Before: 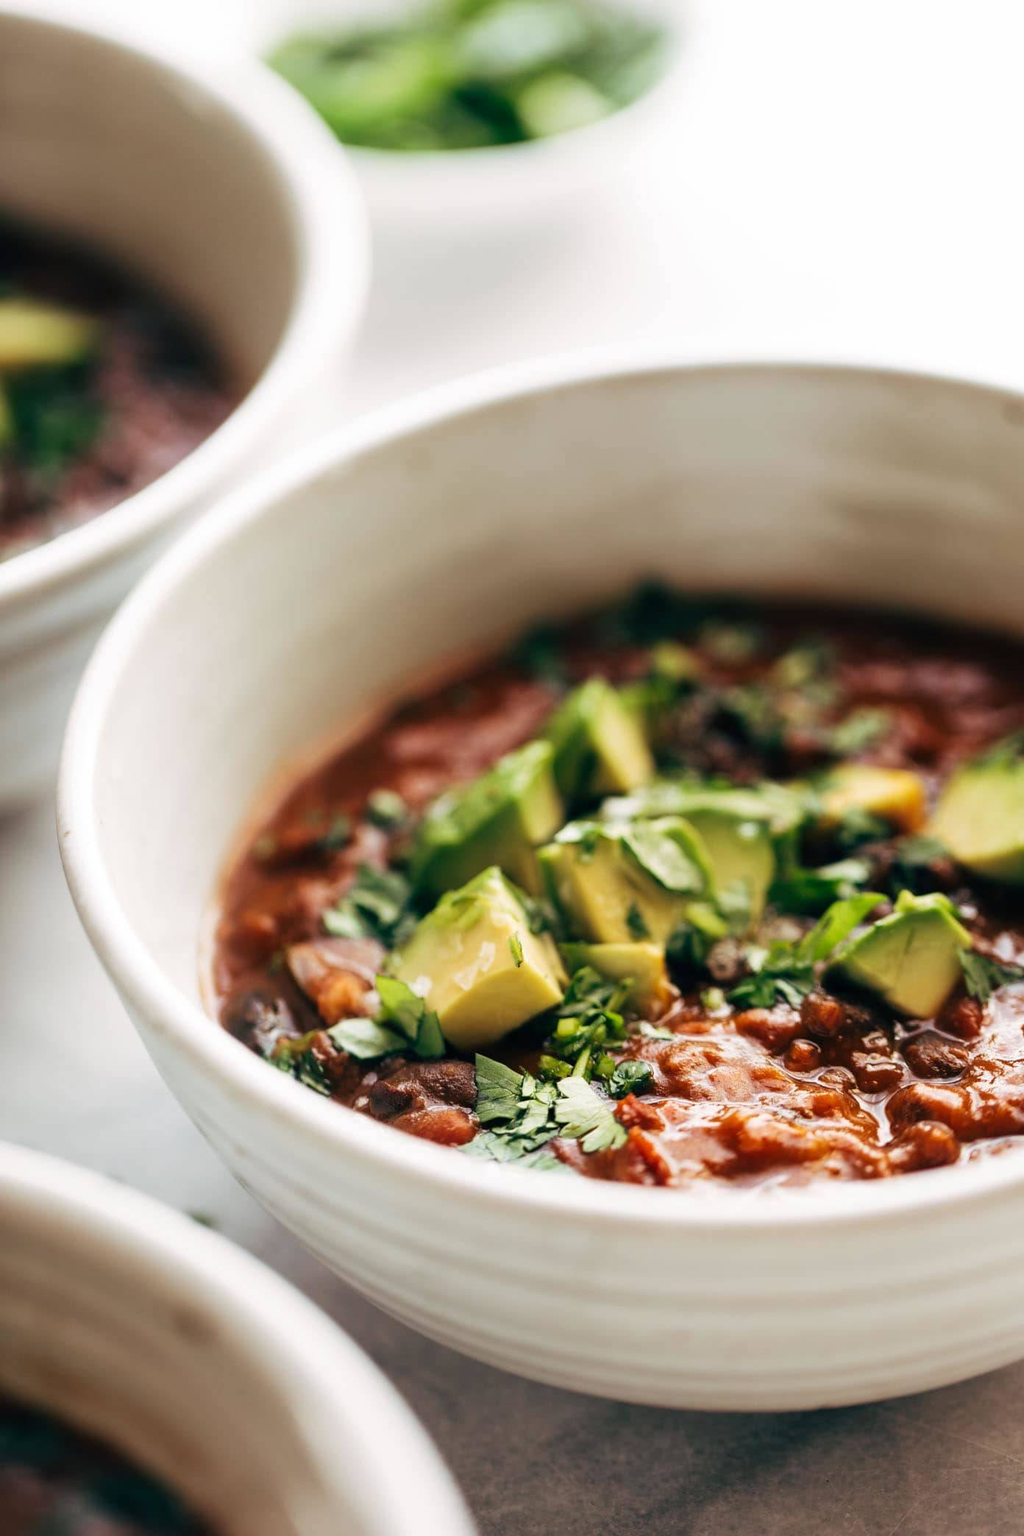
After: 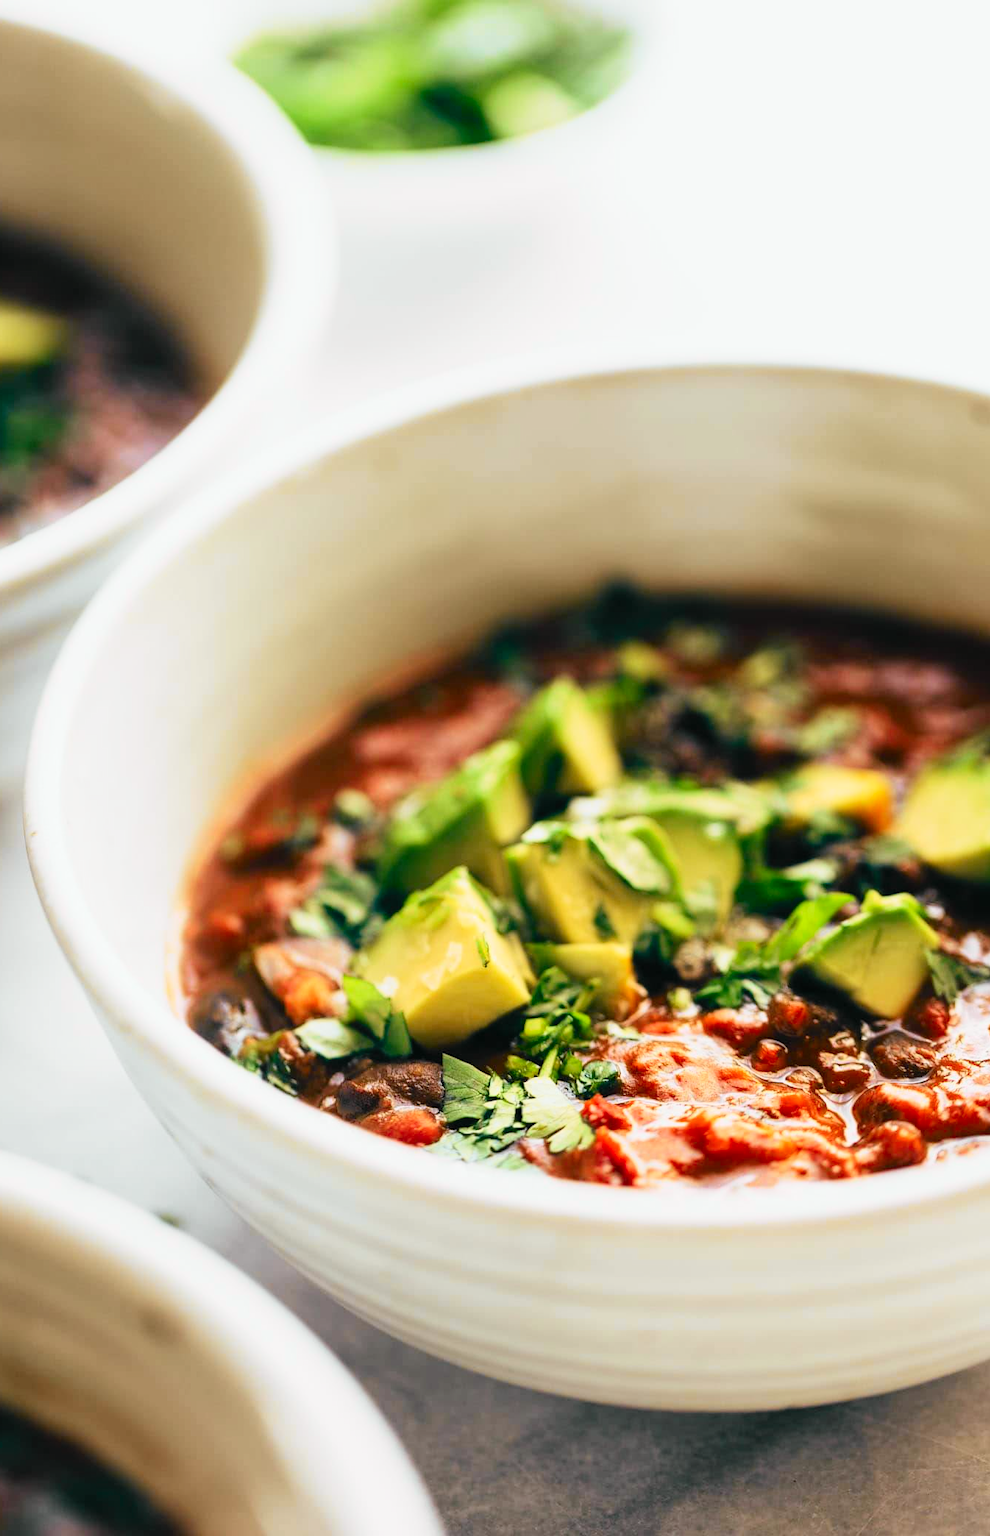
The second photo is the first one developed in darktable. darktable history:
tone curve: curves: ch0 [(0, 0.012) (0.093, 0.11) (0.345, 0.425) (0.457, 0.562) (0.628, 0.738) (0.839, 0.909) (0.998, 0.978)]; ch1 [(0, 0) (0.437, 0.408) (0.472, 0.47) (0.502, 0.497) (0.527, 0.523) (0.568, 0.577) (0.62, 0.66) (0.669, 0.748) (0.859, 0.899) (1, 1)]; ch2 [(0, 0) (0.33, 0.301) (0.421, 0.443) (0.473, 0.498) (0.509, 0.502) (0.535, 0.545) (0.549, 0.576) (0.644, 0.703) (1, 1)], color space Lab, independent channels
crop and rotate: left 3.255%
